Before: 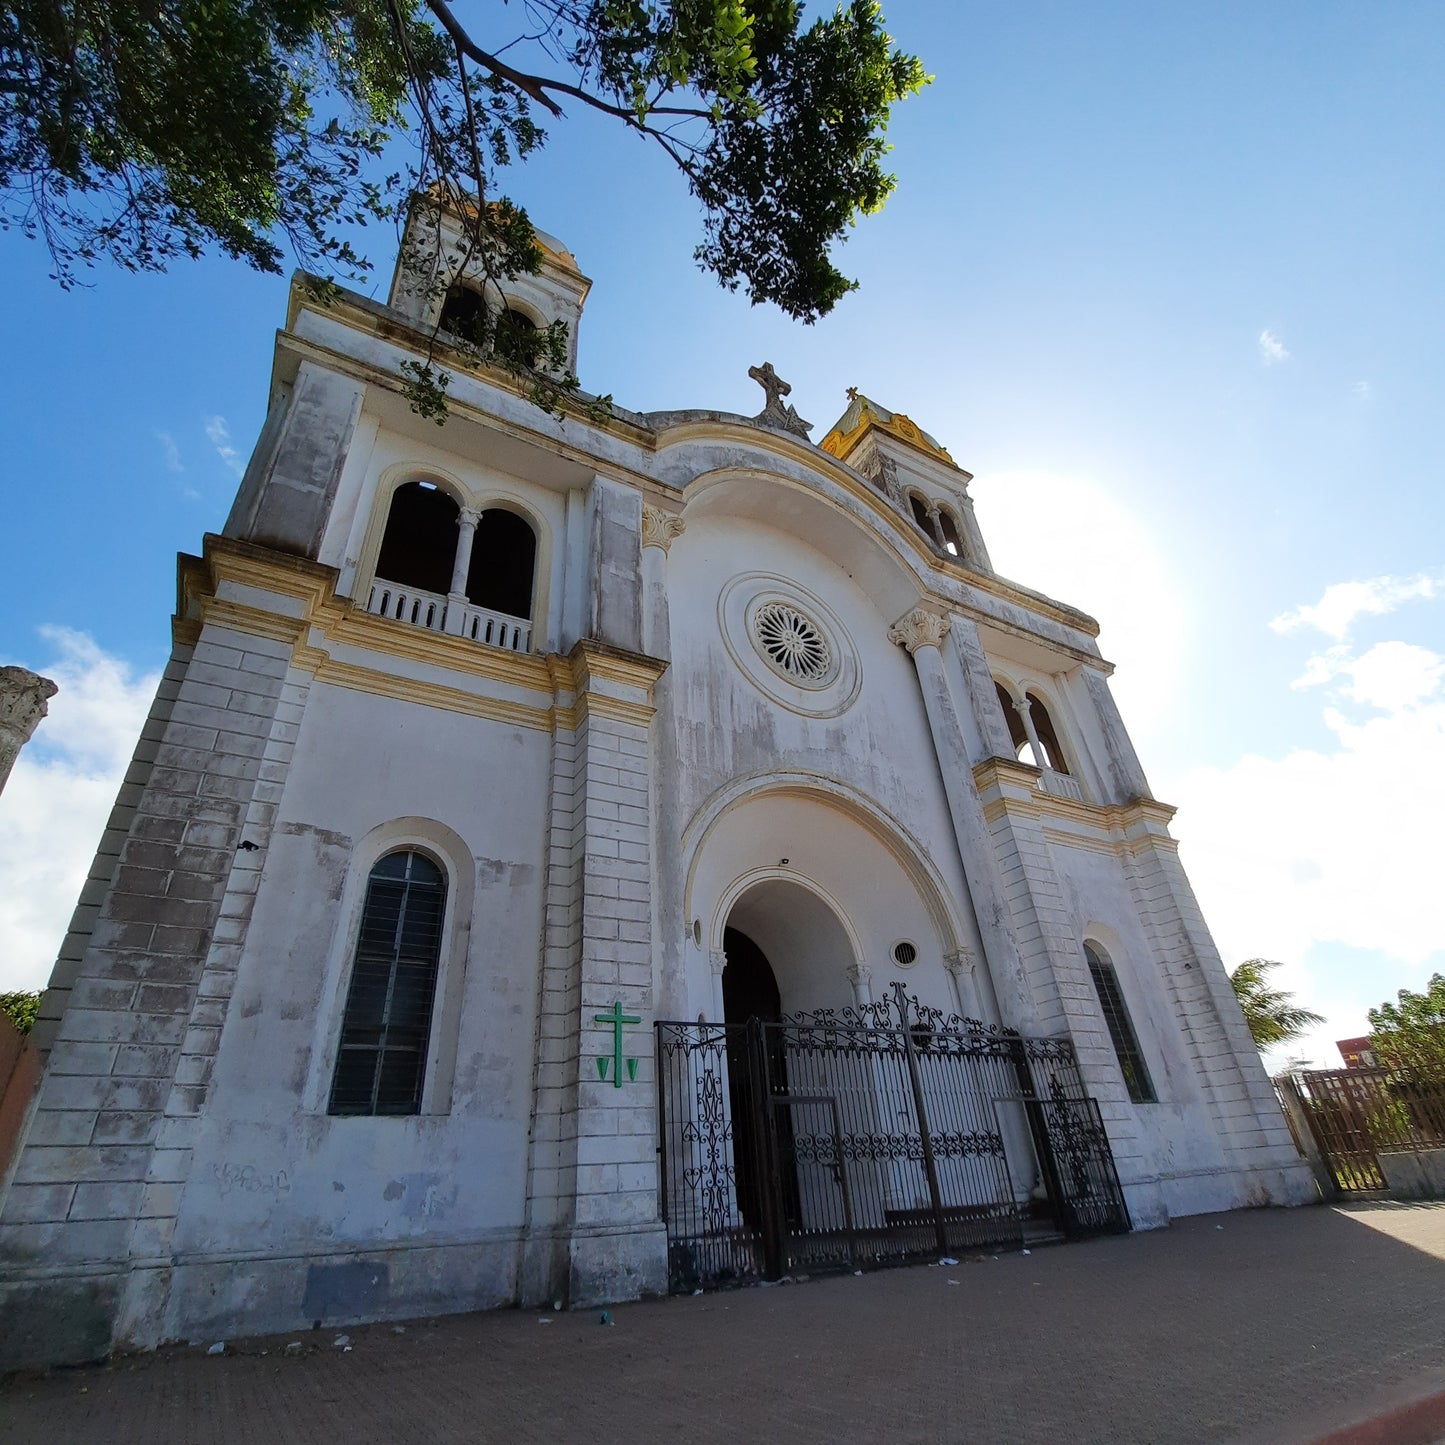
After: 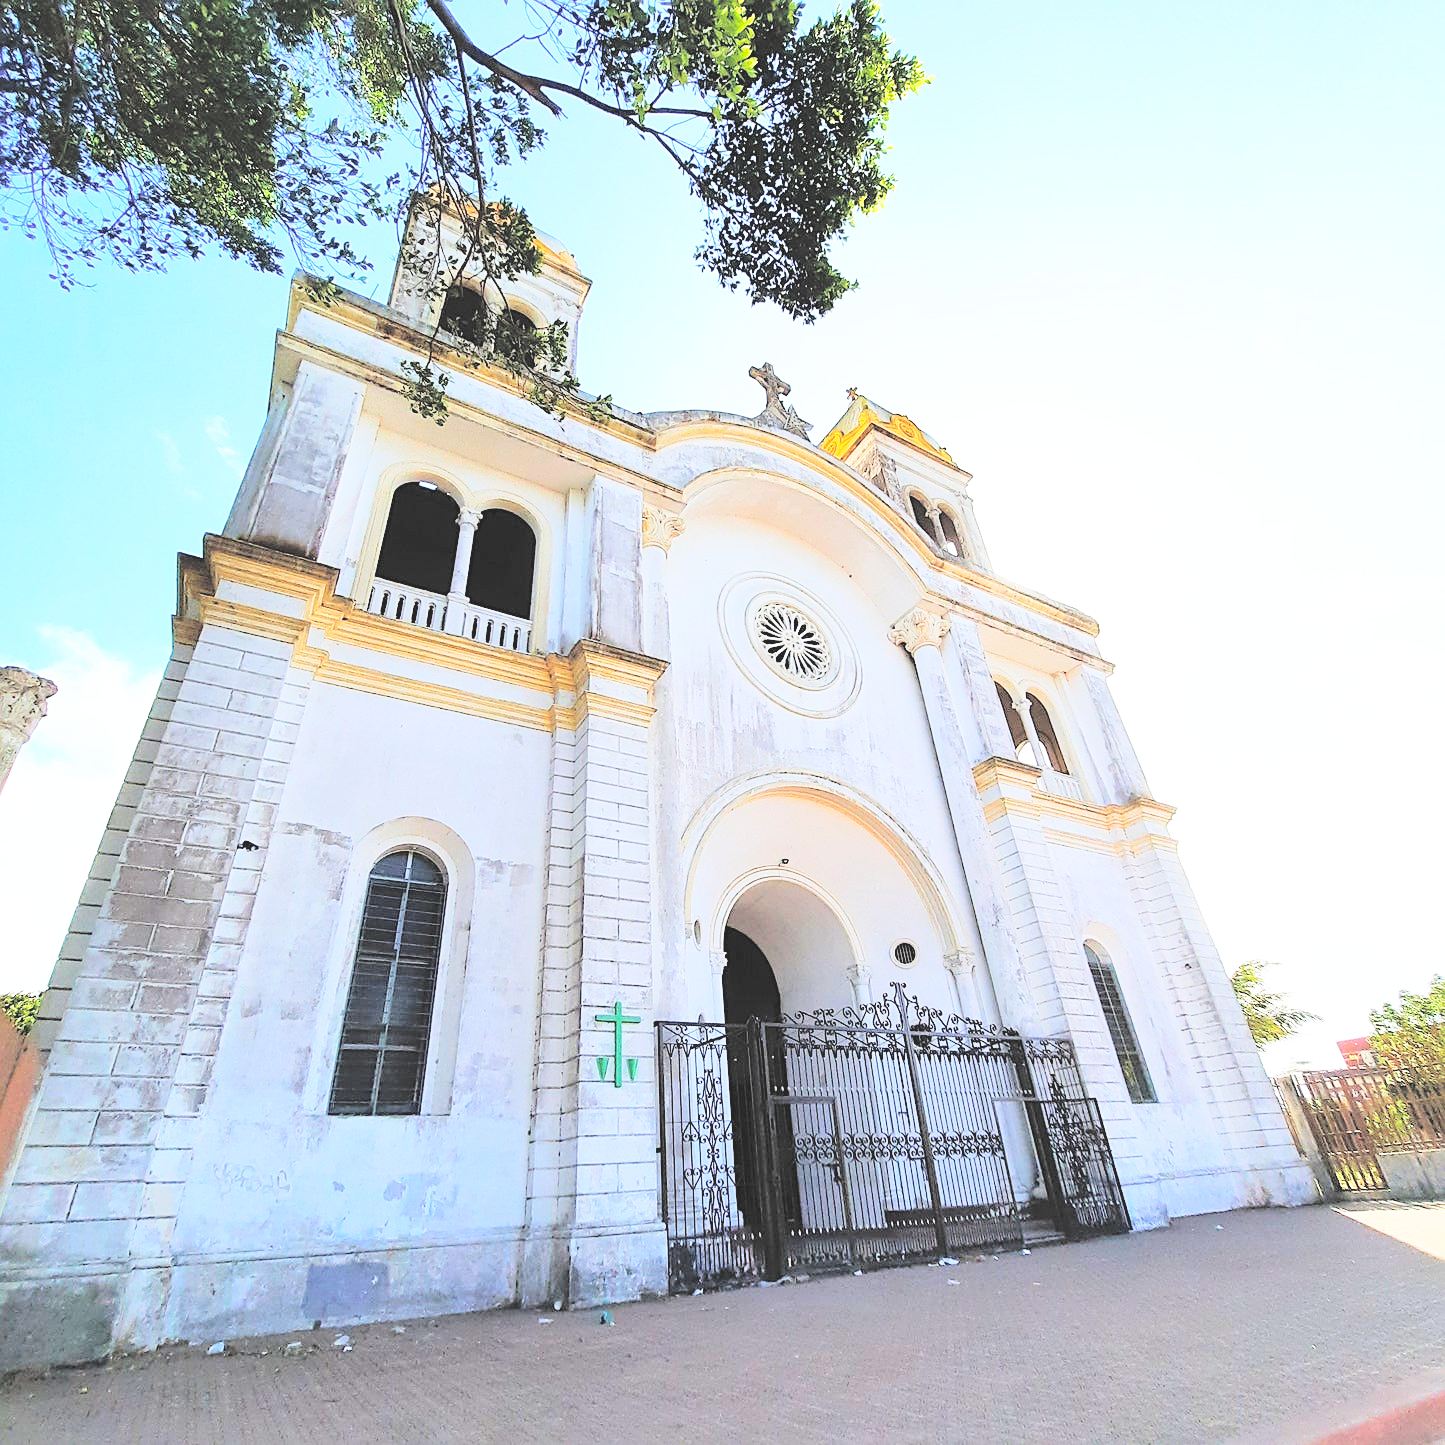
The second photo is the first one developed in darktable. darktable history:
base curve: curves: ch0 [(0, 0) (0.007, 0.004) (0.027, 0.03) (0.046, 0.07) (0.207, 0.54) (0.442, 0.872) (0.673, 0.972) (1, 1)], preserve colors none
sharpen: on, module defaults
contrast brightness saturation: brightness 1
